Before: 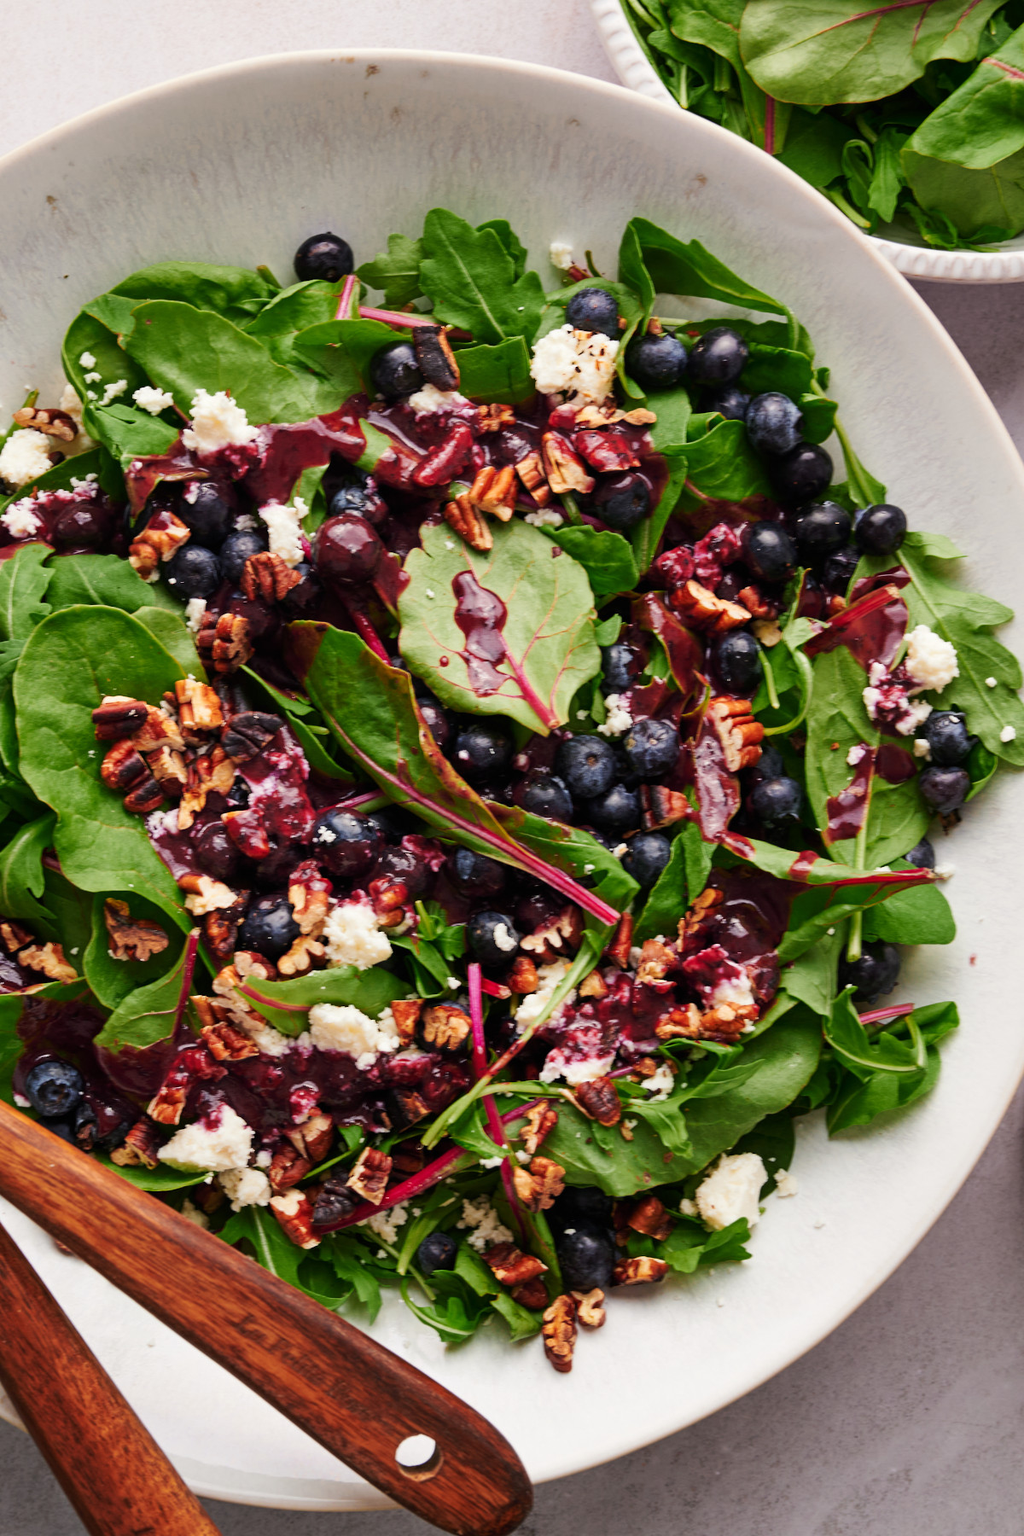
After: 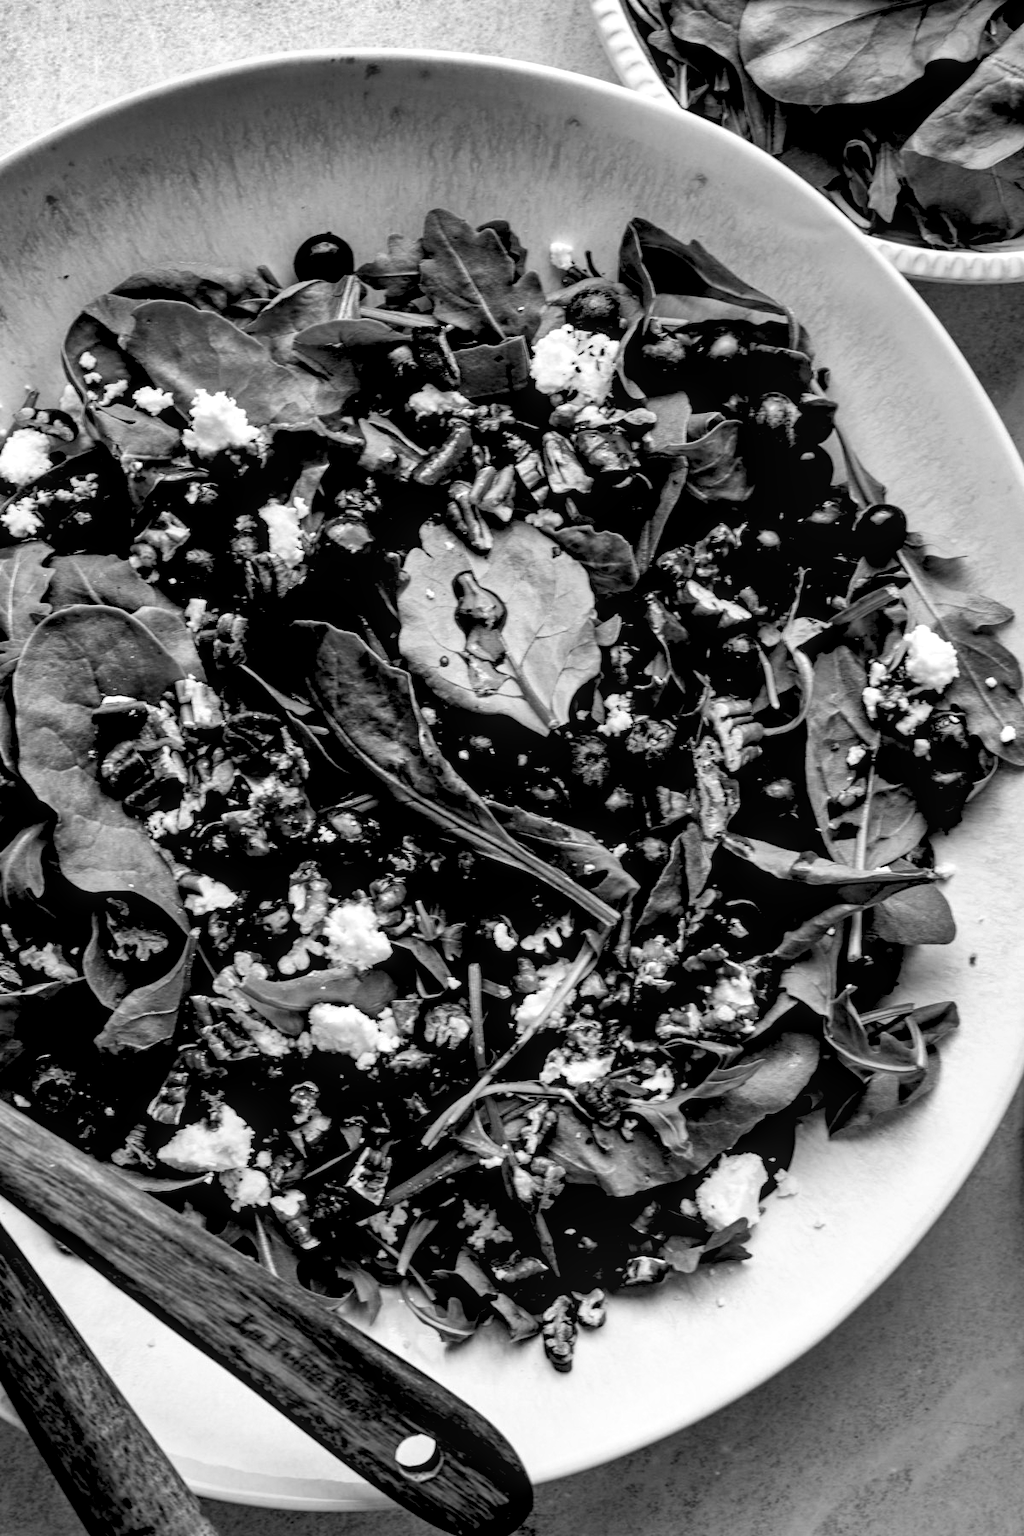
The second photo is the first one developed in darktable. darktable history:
monochrome: a 32, b 64, size 2.3
rgb levels: levels [[0.034, 0.472, 0.904], [0, 0.5, 1], [0, 0.5, 1]]
shadows and highlights: shadows 20.91, highlights -82.73, soften with gaussian
color balance: contrast 6.48%, output saturation 113.3%
local contrast: detail 130%
